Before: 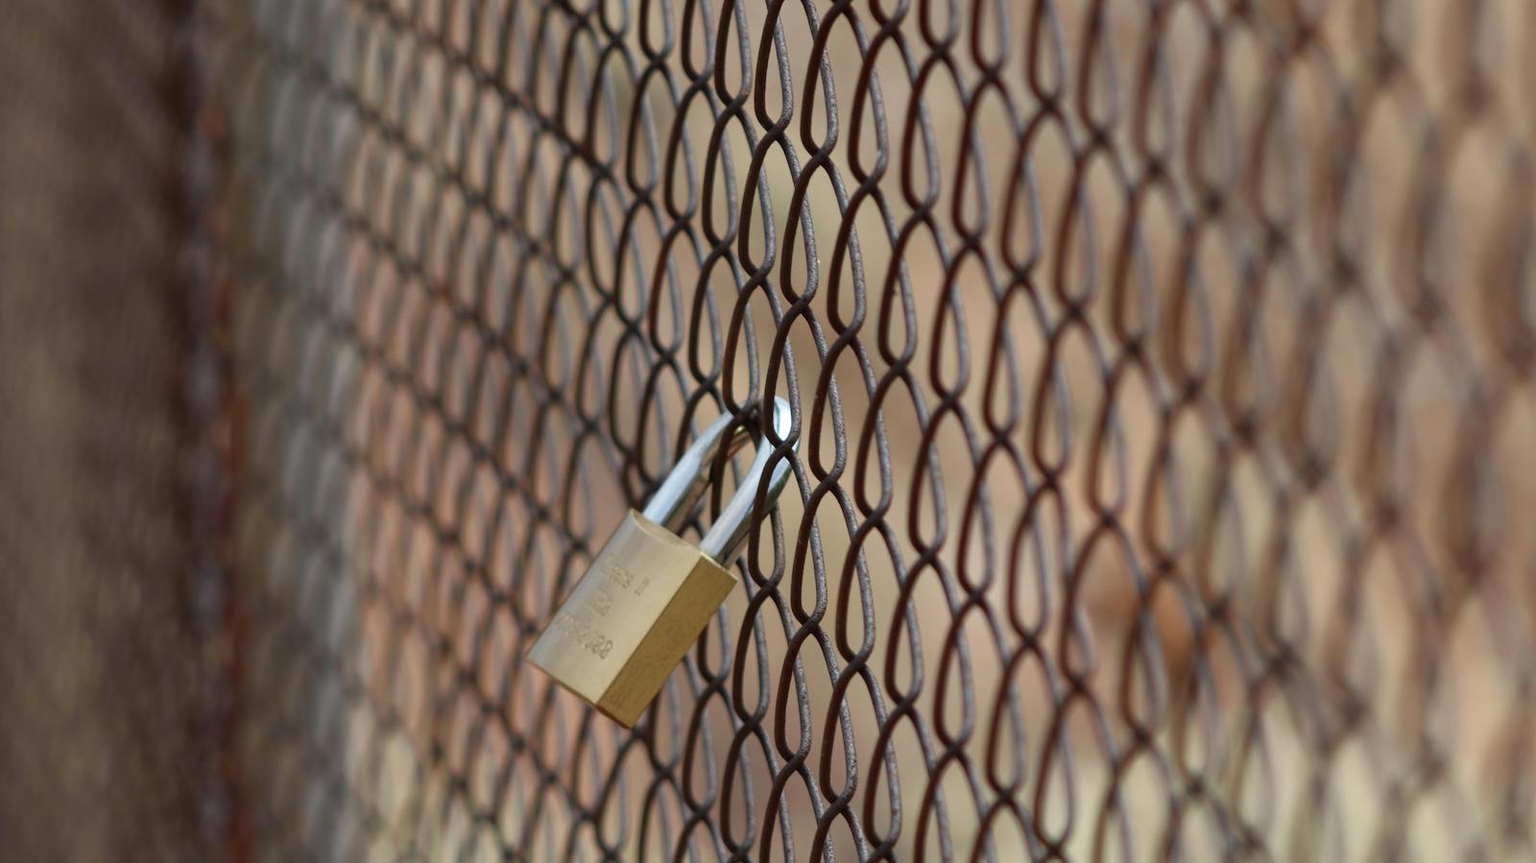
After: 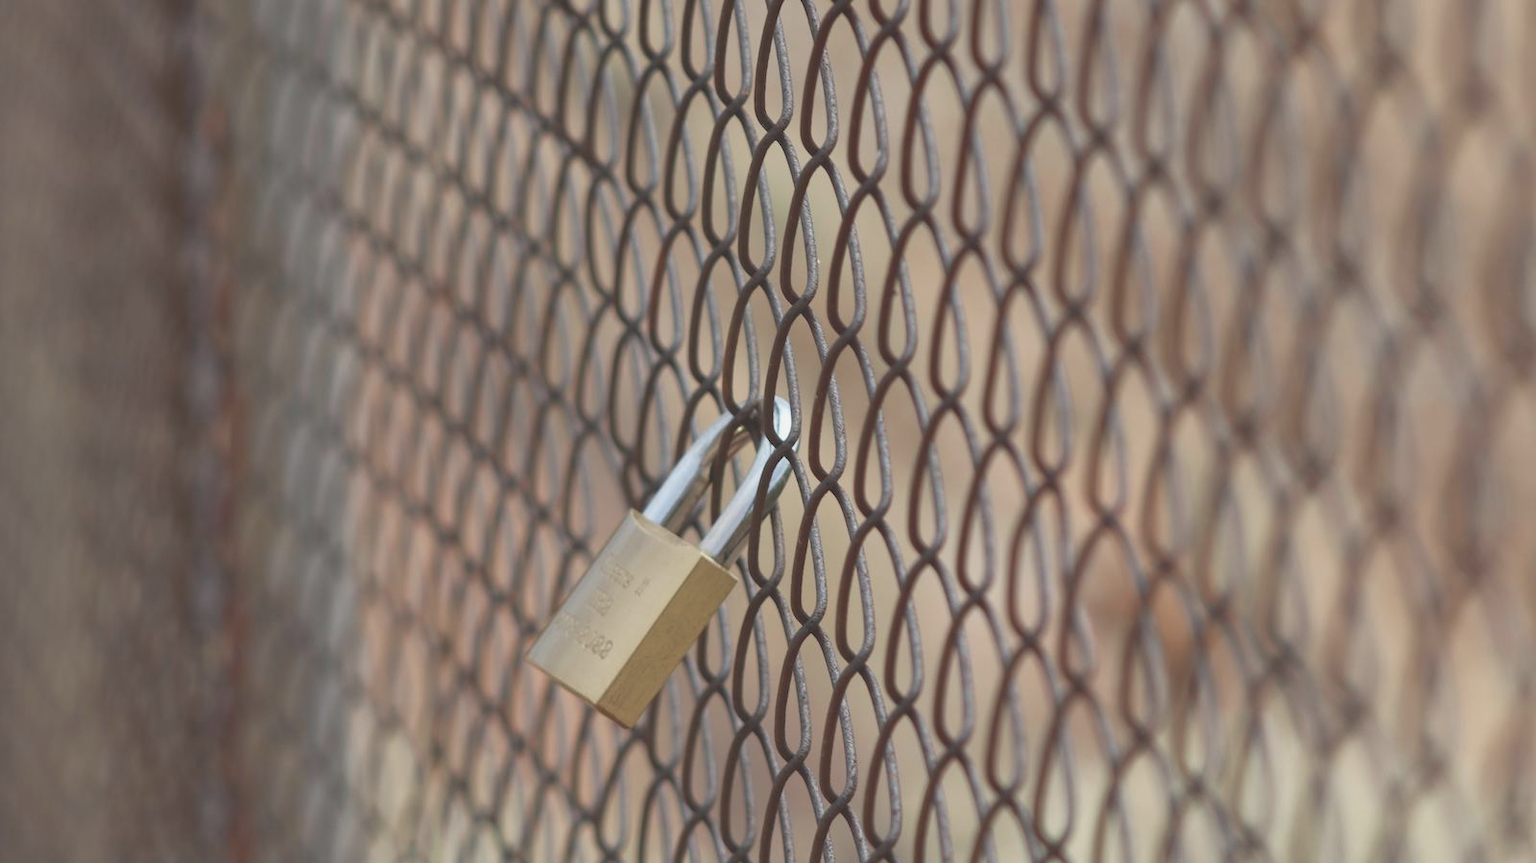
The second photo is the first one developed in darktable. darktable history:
contrast brightness saturation: contrast -0.105, saturation -0.1
tone curve: curves: ch0 [(0, 0) (0.003, 0.144) (0.011, 0.149) (0.025, 0.159) (0.044, 0.183) (0.069, 0.207) (0.1, 0.236) (0.136, 0.269) (0.177, 0.303) (0.224, 0.339) (0.277, 0.38) (0.335, 0.428) (0.399, 0.478) (0.468, 0.539) (0.543, 0.604) (0.623, 0.679) (0.709, 0.755) (0.801, 0.836) (0.898, 0.918) (1, 1)], preserve colors none
